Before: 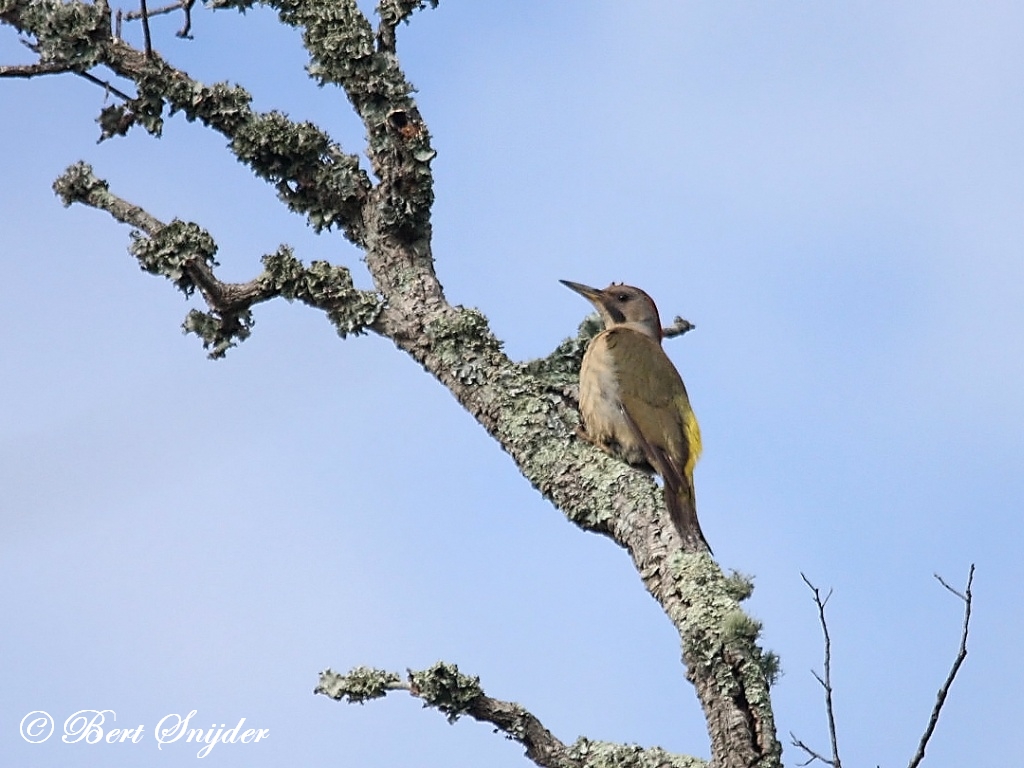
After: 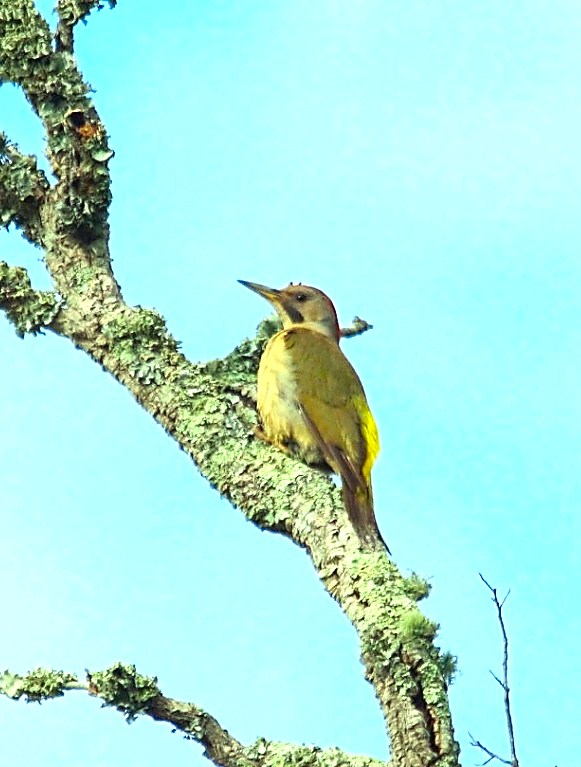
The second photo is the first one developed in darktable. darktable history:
crop: left 31.53%, top 0.018%, right 11.731%
exposure: exposure 0.995 EV, compensate highlight preservation false
color correction: highlights a* -11.22, highlights b* 9.89, saturation 1.71
